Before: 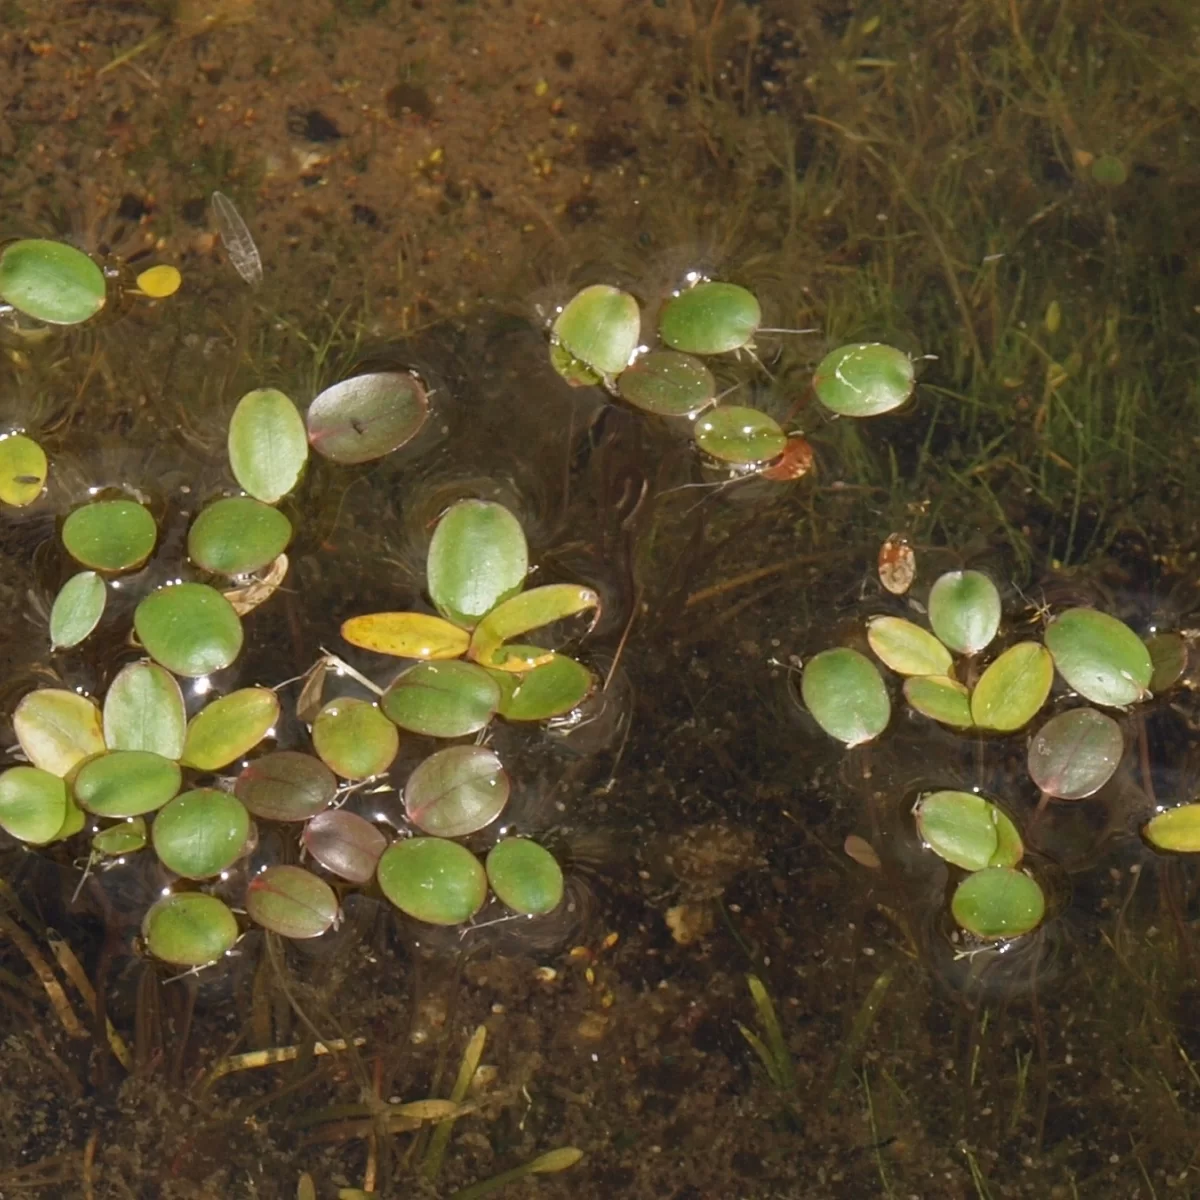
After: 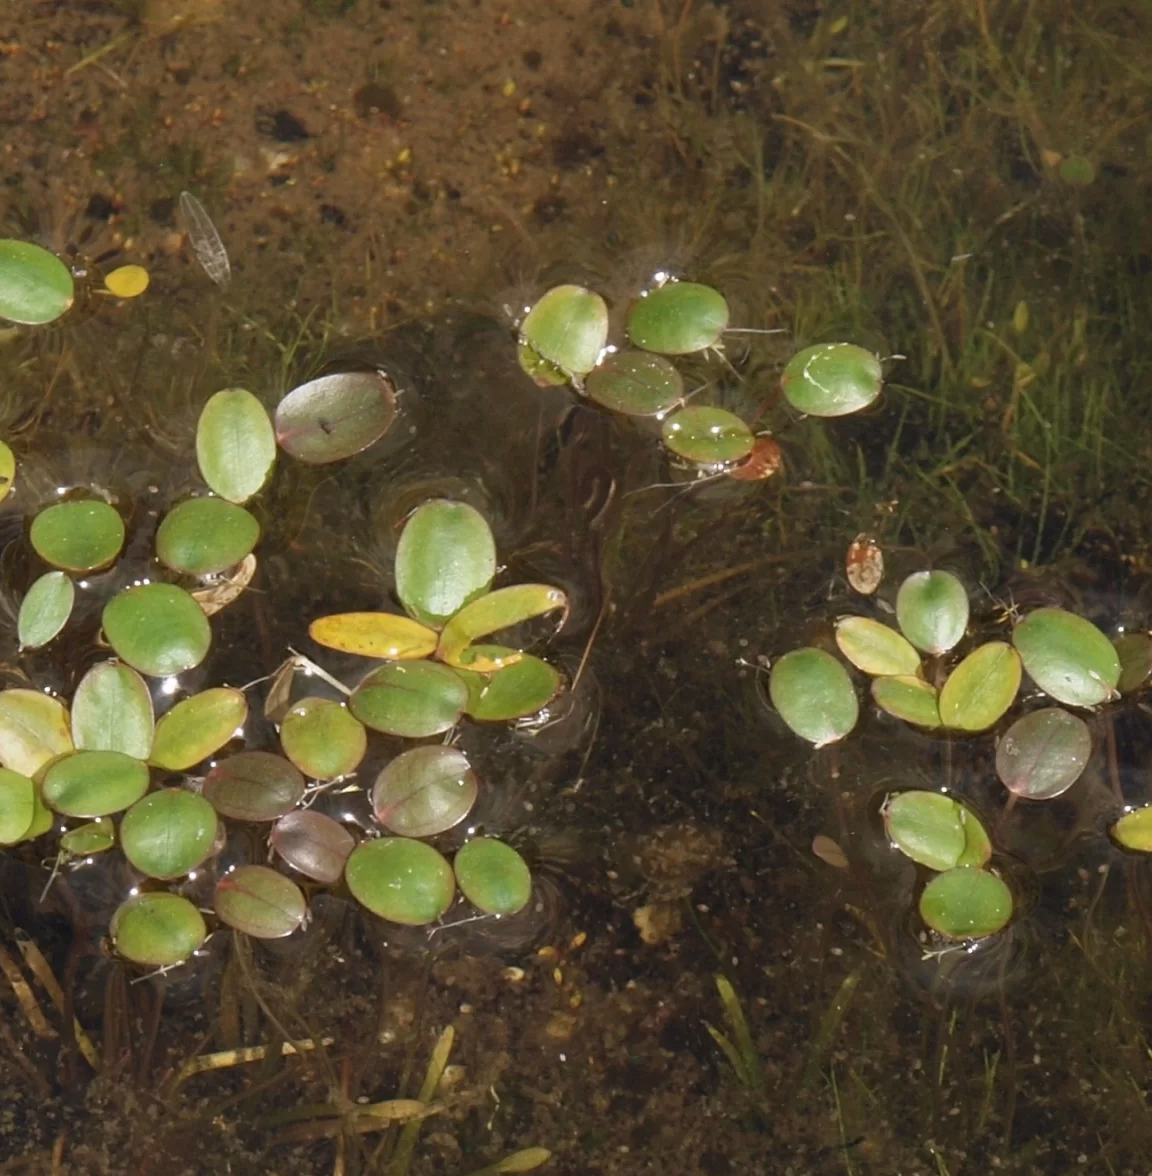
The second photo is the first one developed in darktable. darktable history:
crop and rotate: left 2.7%, right 1.218%, bottom 1.921%
color zones: curves: ch1 [(0, 0.469) (0.01, 0.469) (0.12, 0.446) (0.248, 0.469) (0.5, 0.5) (0.748, 0.5) (0.99, 0.469) (1, 0.469)]
